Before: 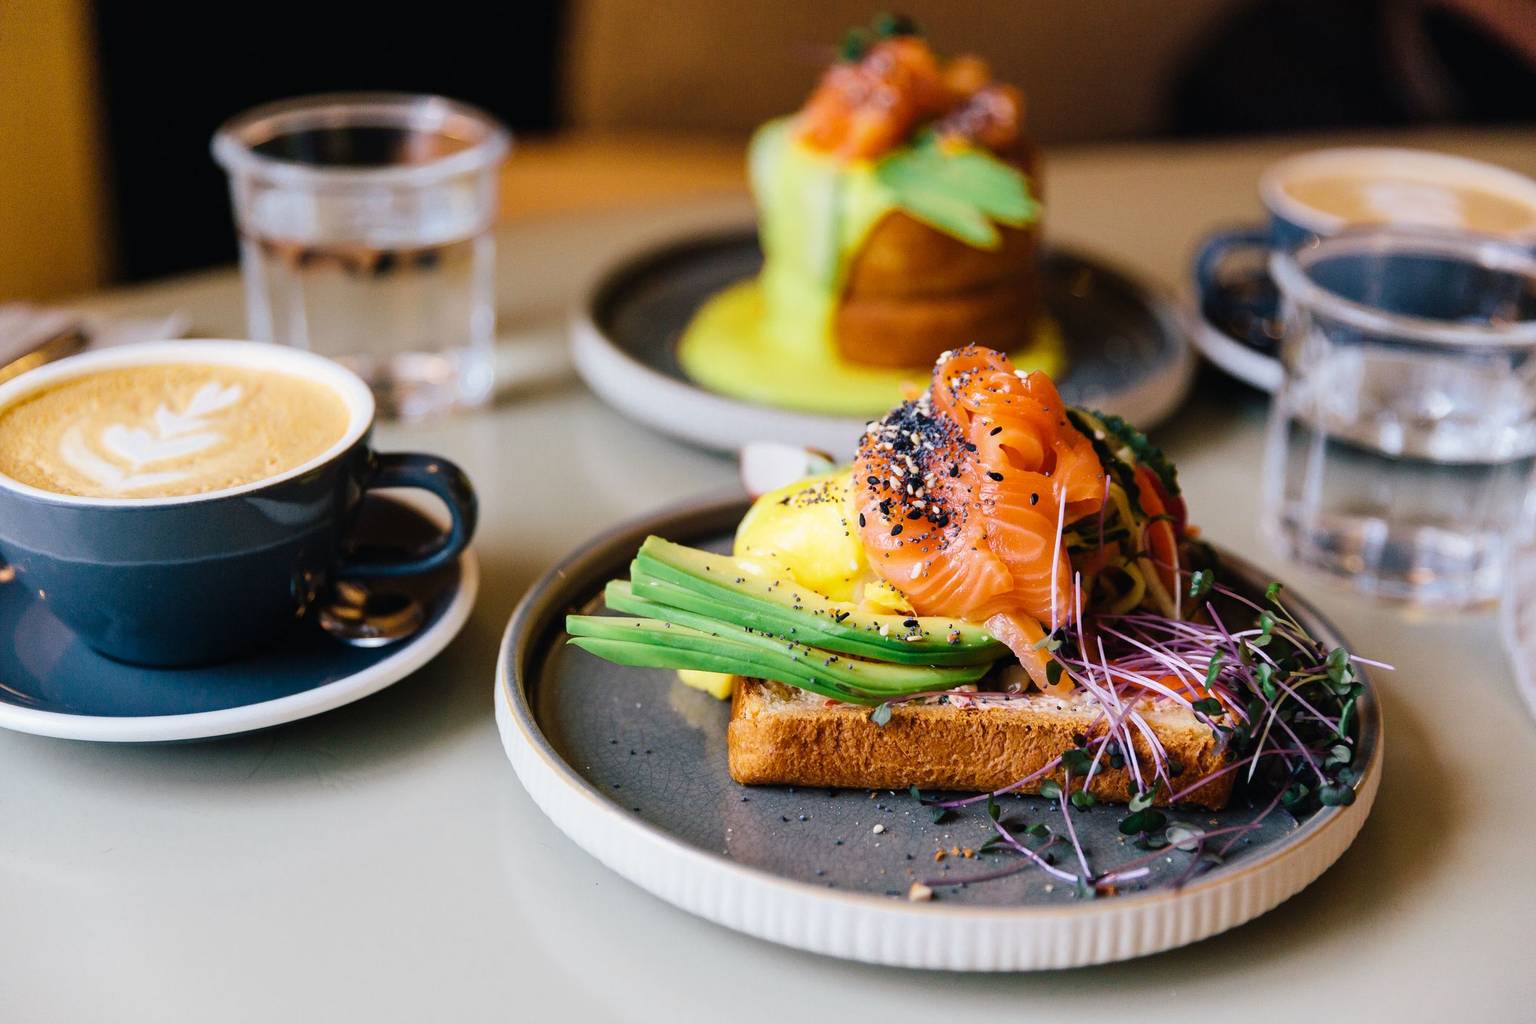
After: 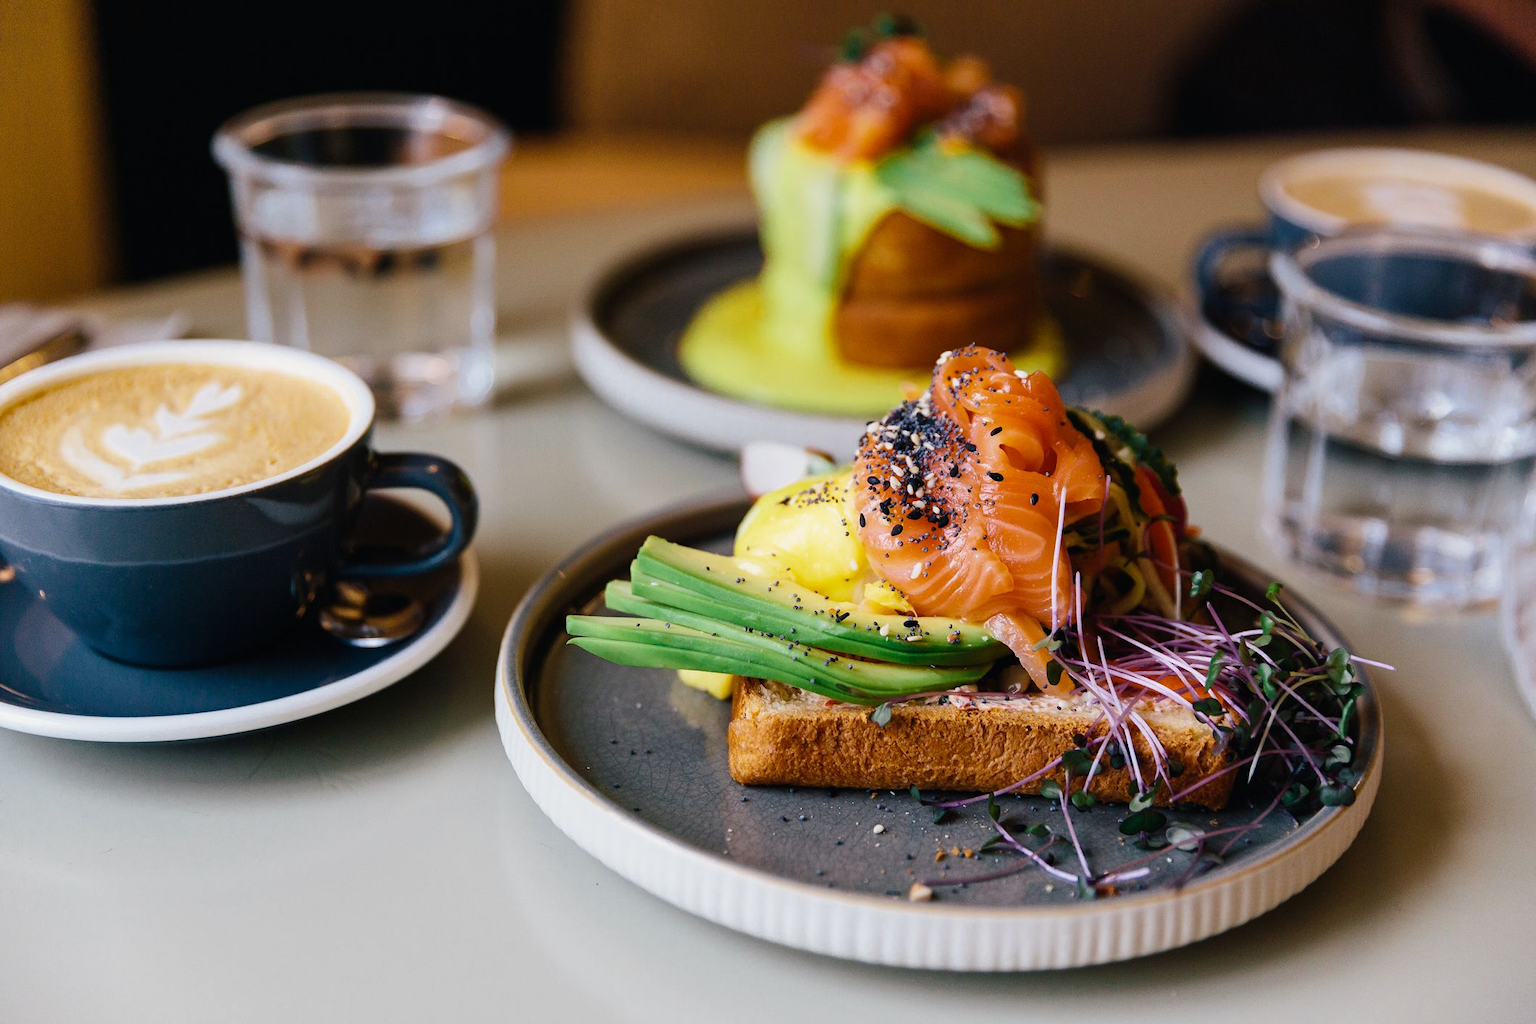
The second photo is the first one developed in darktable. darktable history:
tone curve: curves: ch0 [(0, 0) (0.405, 0.351) (1, 1)]
exposure: exposure -0.05 EV
